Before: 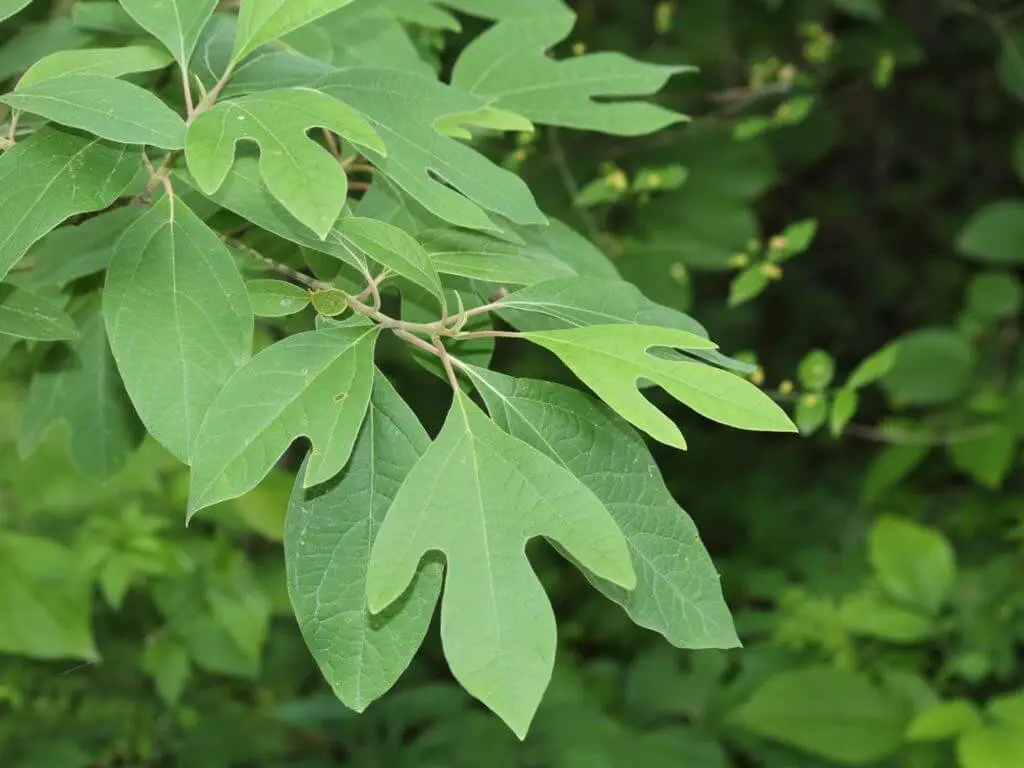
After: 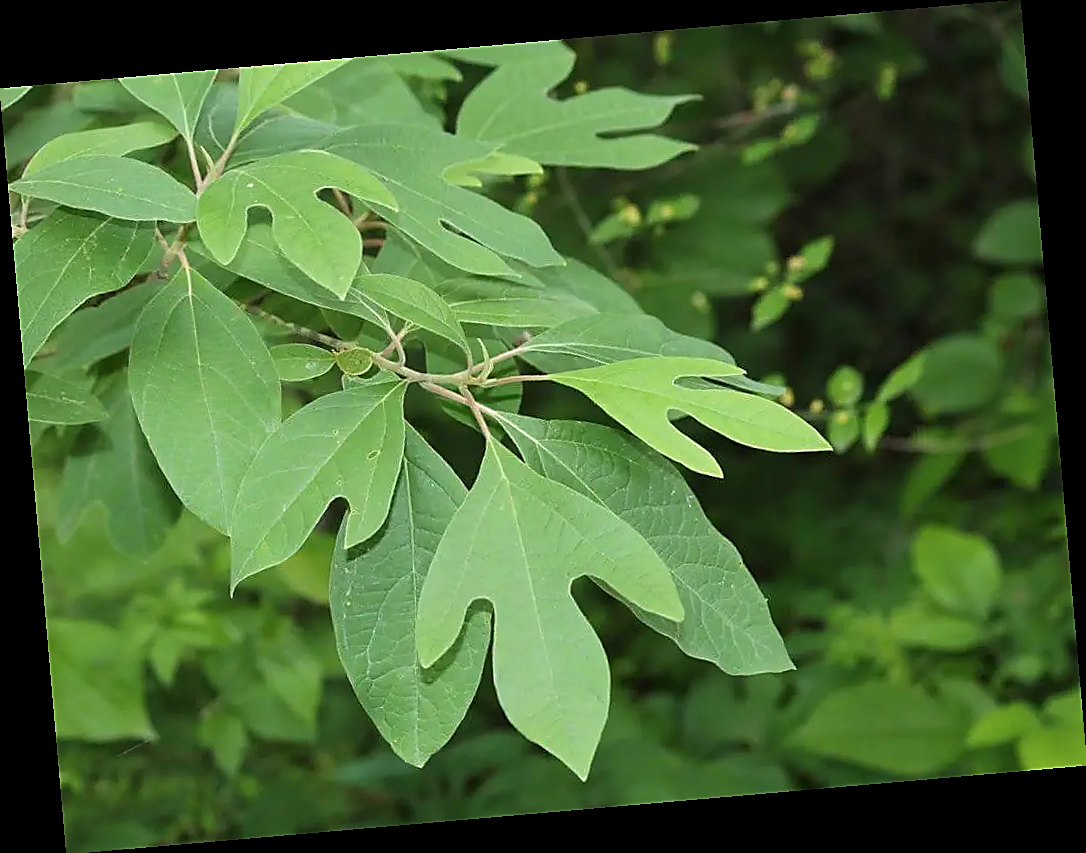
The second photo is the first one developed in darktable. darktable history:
sharpen: radius 1.4, amount 1.25, threshold 0.7
rotate and perspective: rotation -4.98°, automatic cropping off
